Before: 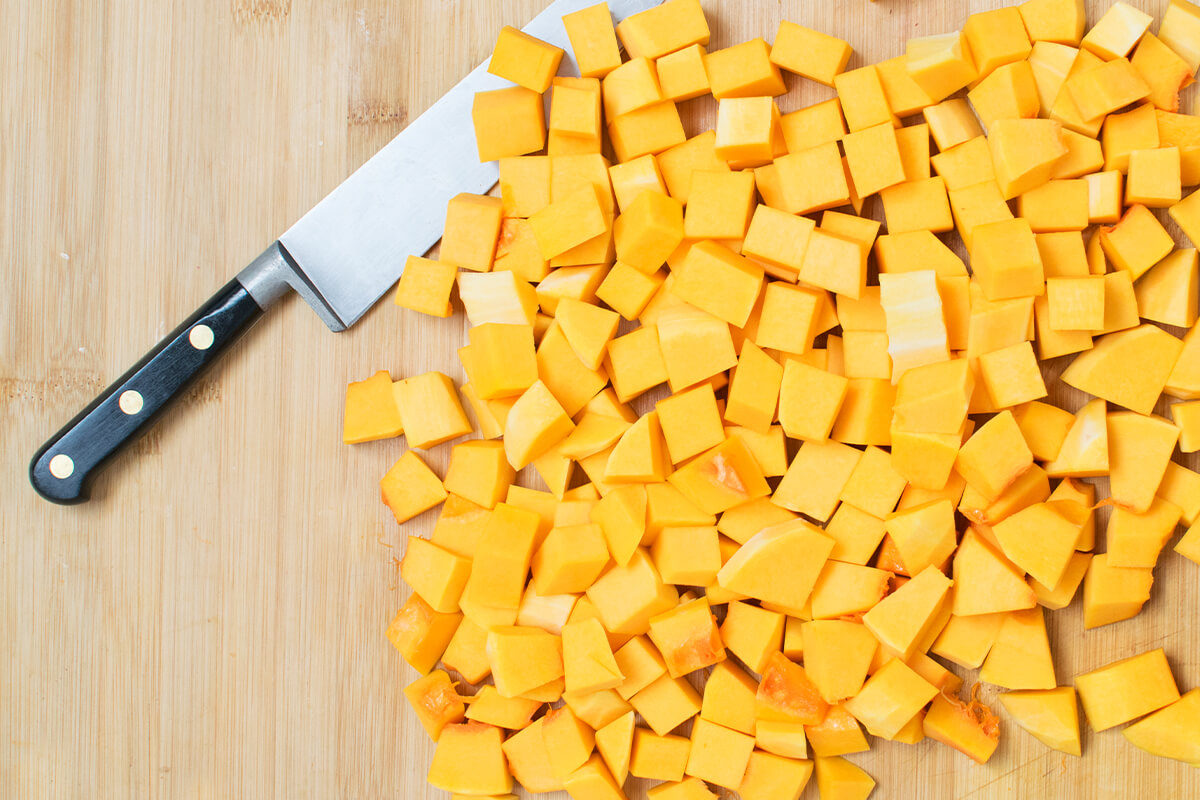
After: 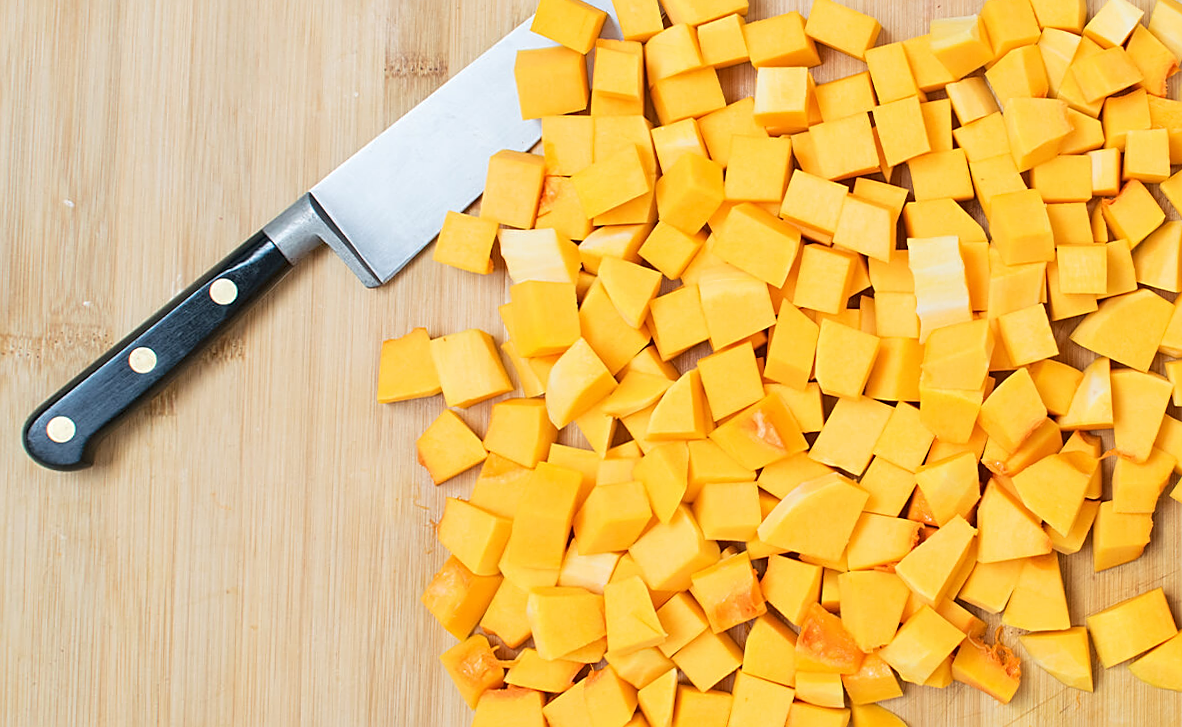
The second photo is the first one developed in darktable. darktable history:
sharpen: on, module defaults
rotate and perspective: rotation -0.013°, lens shift (vertical) -0.027, lens shift (horizontal) 0.178, crop left 0.016, crop right 0.989, crop top 0.082, crop bottom 0.918
